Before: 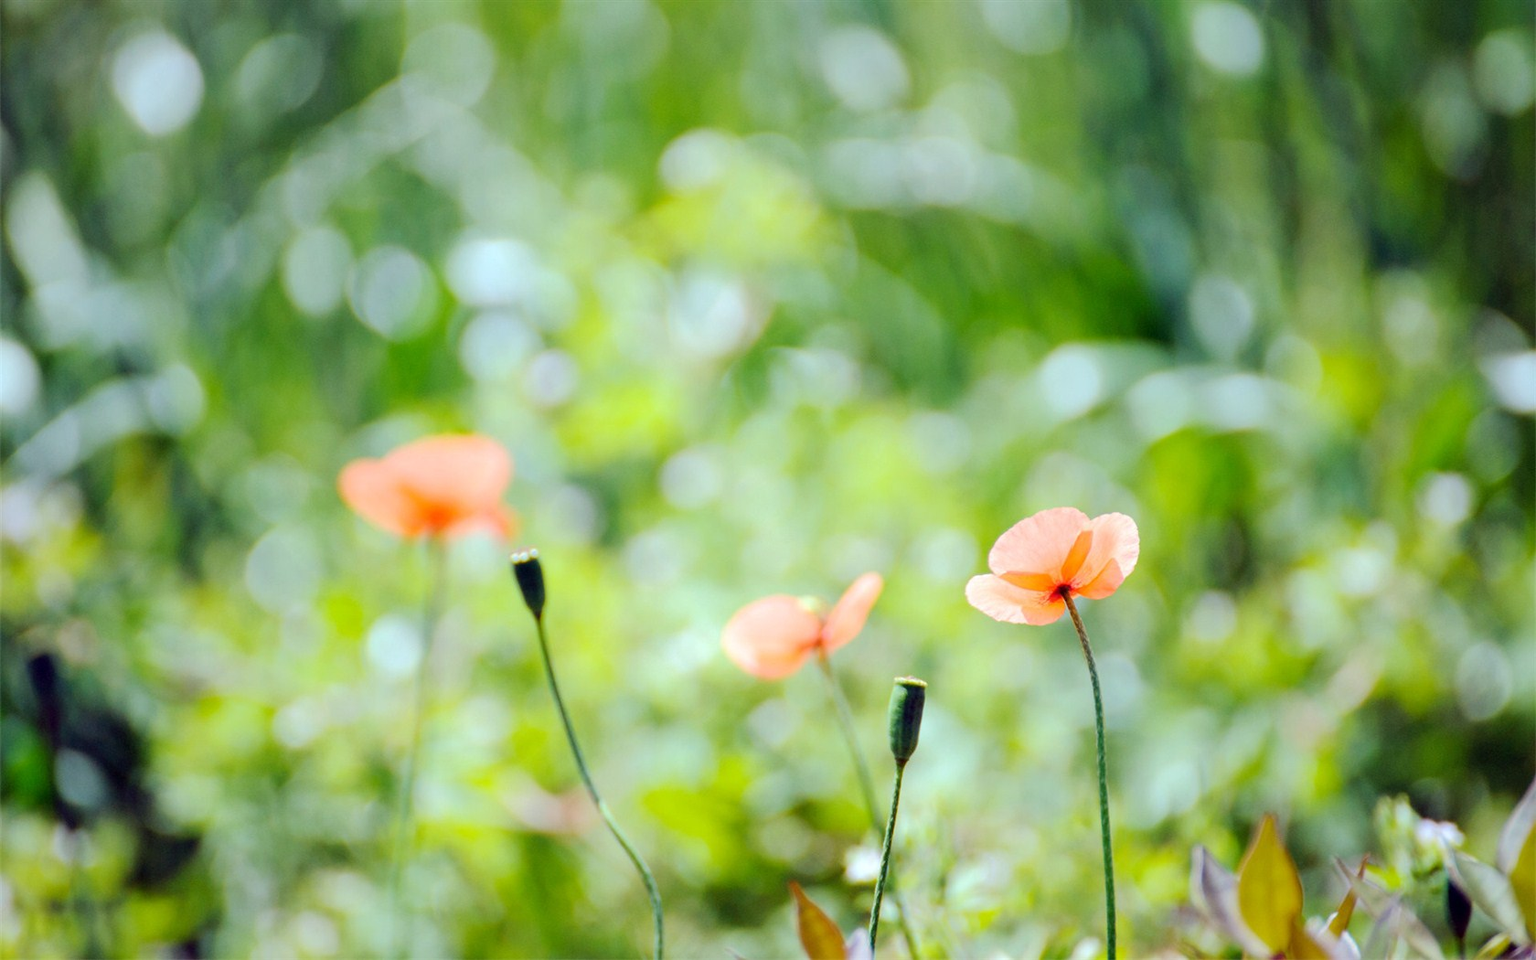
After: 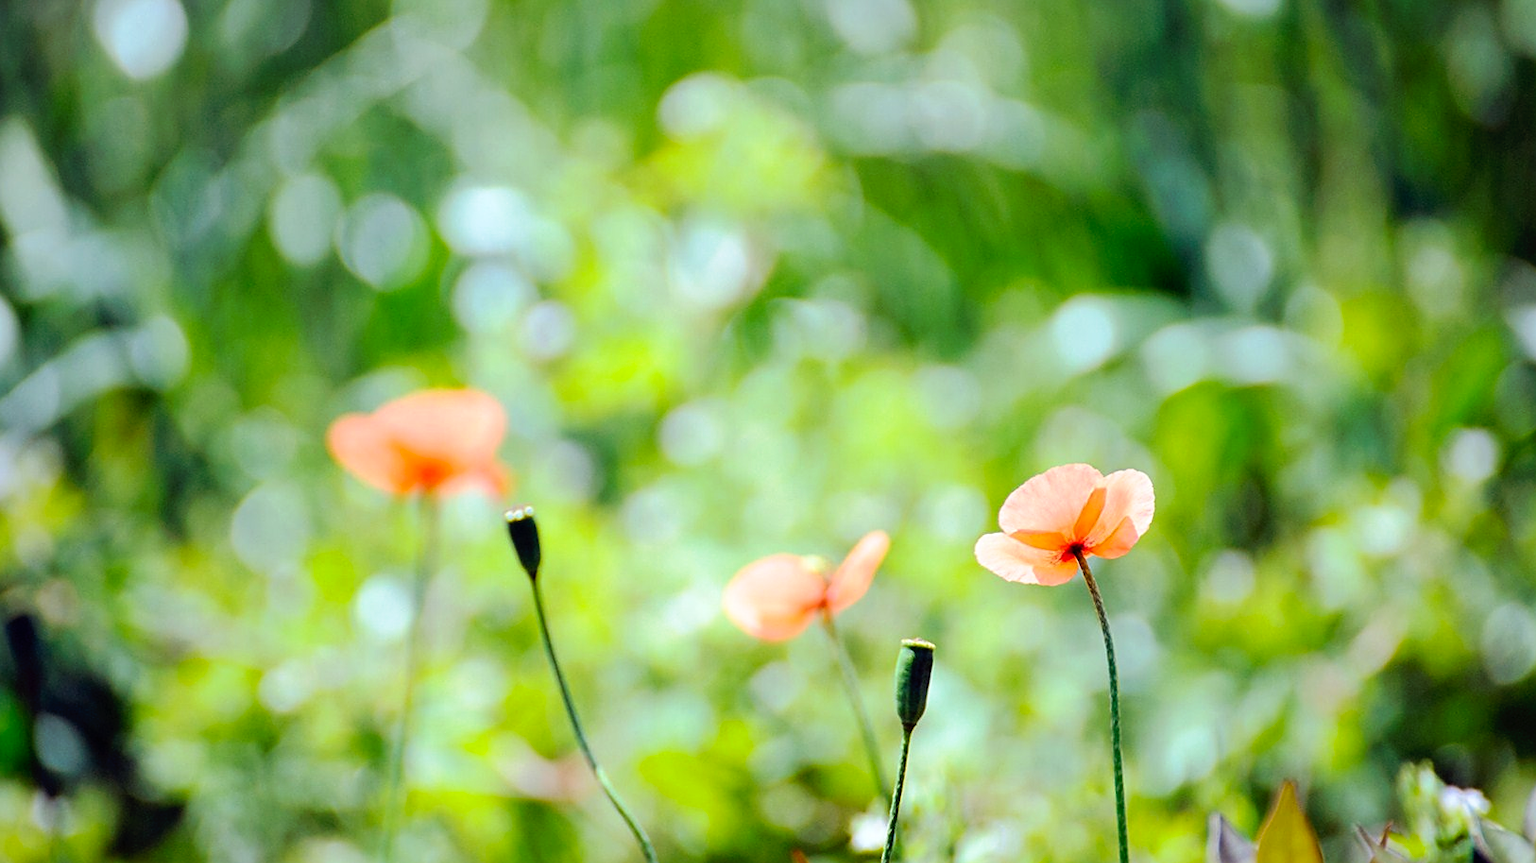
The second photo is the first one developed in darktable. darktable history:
crop: left 1.436%, top 6.144%, right 1.738%, bottom 6.761%
sharpen: on, module defaults
tone curve: curves: ch0 [(0, 0) (0.003, 0.004) (0.011, 0.008) (0.025, 0.012) (0.044, 0.02) (0.069, 0.028) (0.1, 0.034) (0.136, 0.059) (0.177, 0.1) (0.224, 0.151) (0.277, 0.203) (0.335, 0.266) (0.399, 0.344) (0.468, 0.414) (0.543, 0.507) (0.623, 0.602) (0.709, 0.704) (0.801, 0.804) (0.898, 0.927) (1, 1)], preserve colors none
